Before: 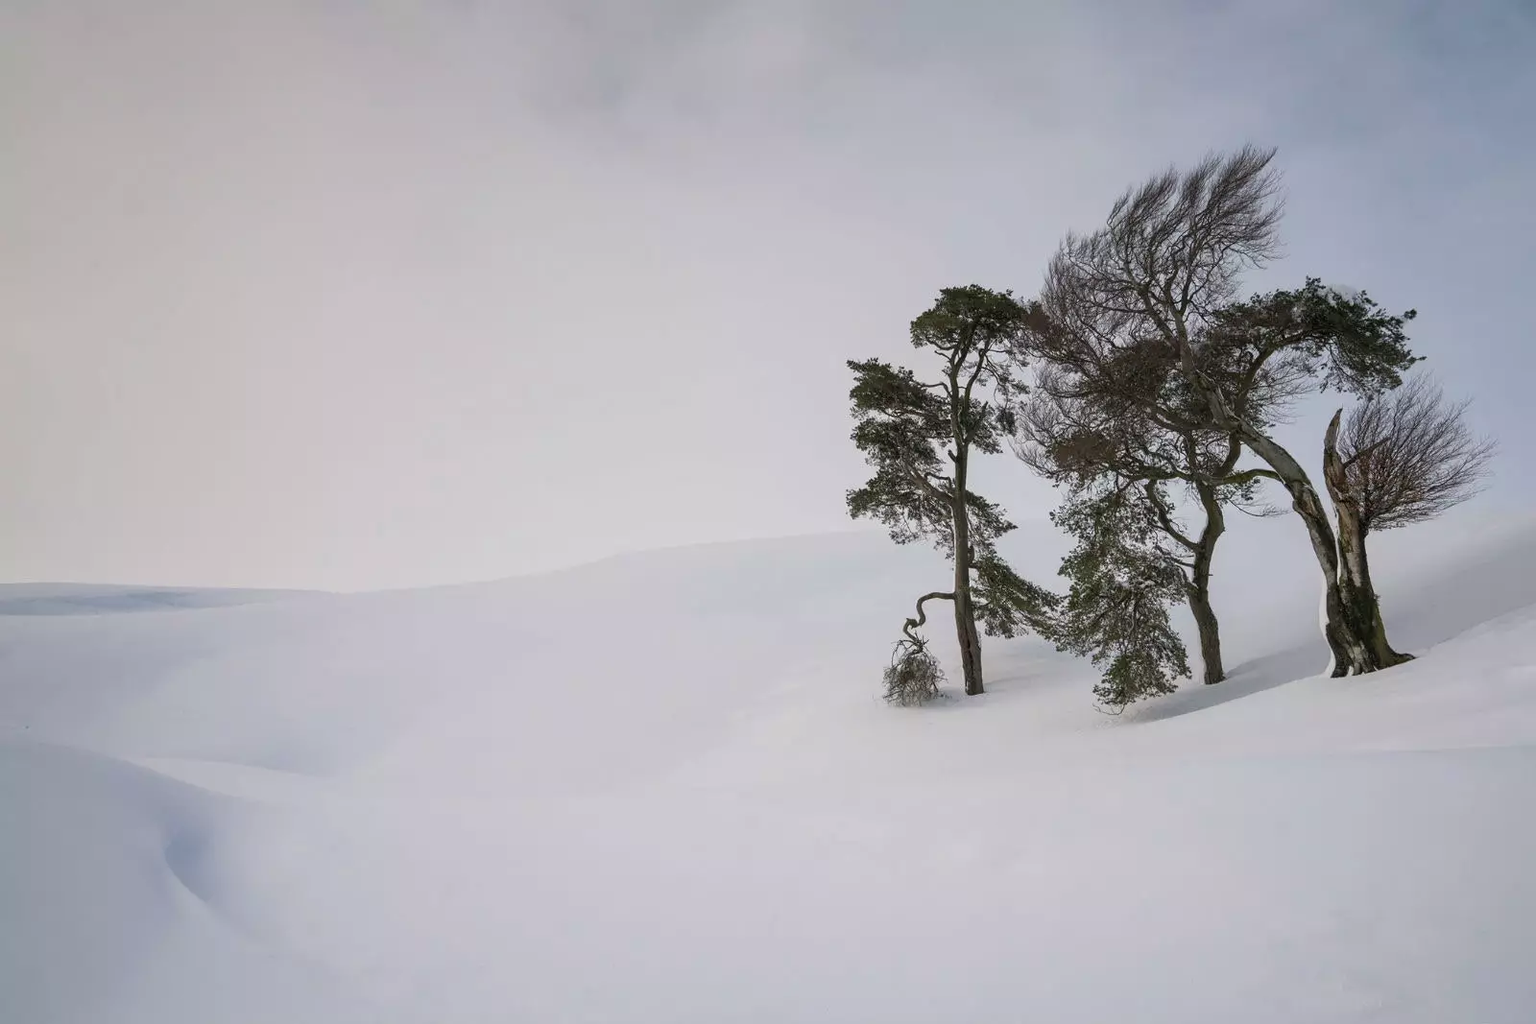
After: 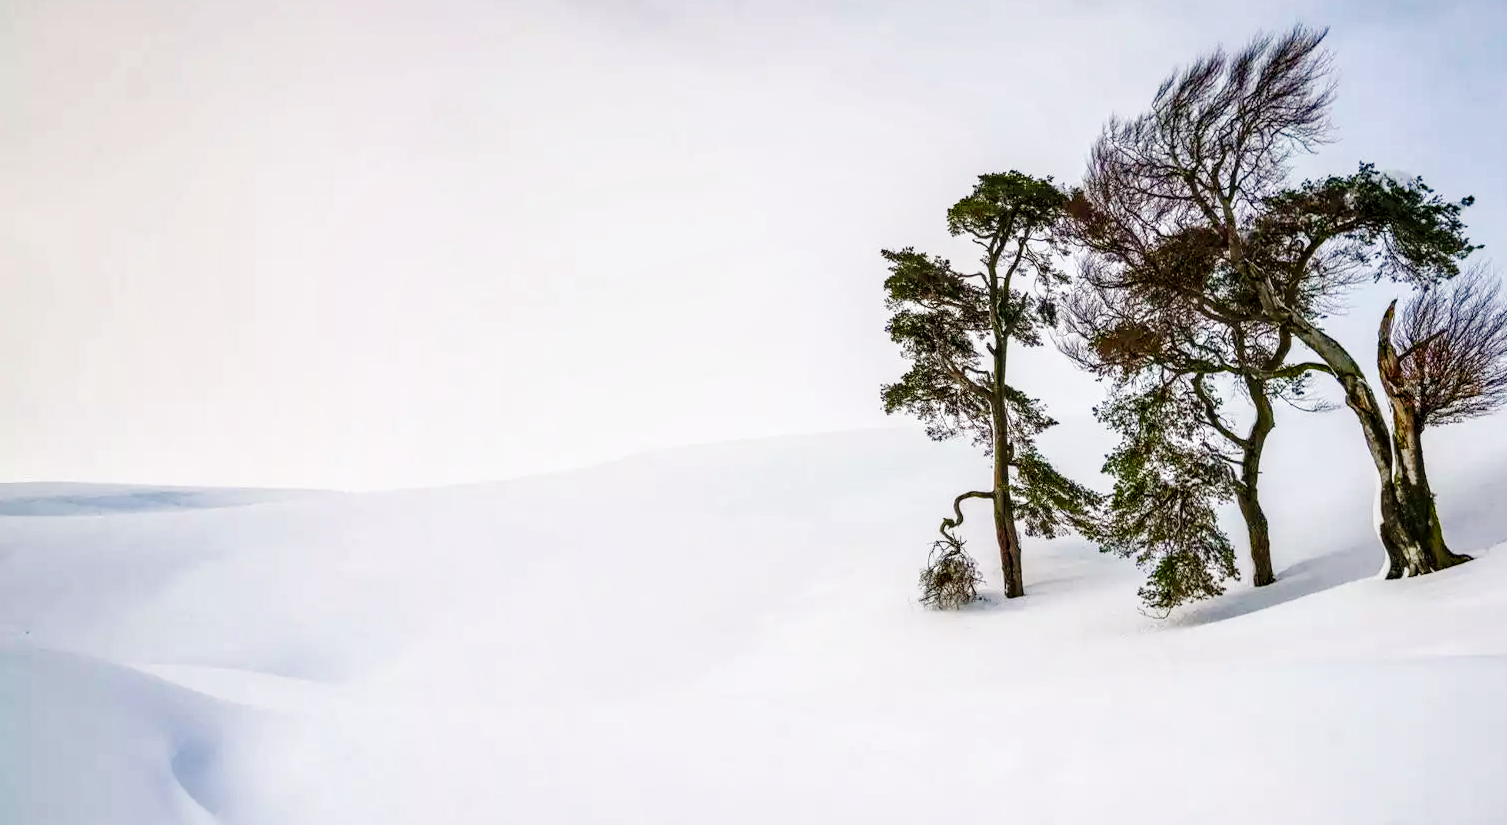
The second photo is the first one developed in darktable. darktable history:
base curve: curves: ch0 [(0, 0) (0.036, 0.025) (0.121, 0.166) (0.206, 0.329) (0.605, 0.79) (1, 1)], preserve colors none
crop and rotate: angle 0.056°, top 11.778%, right 5.643%, bottom 10.699%
local contrast: highlights 58%, detail 146%
color balance rgb: shadows lift › hue 87.2°, perceptual saturation grading › global saturation 20%, perceptual saturation grading › highlights -50.212%, perceptual saturation grading › shadows 30.856%, global vibrance 45.031%
haze removal: compatibility mode true, adaptive false
exposure: exposure 0.365 EV, compensate highlight preservation false
